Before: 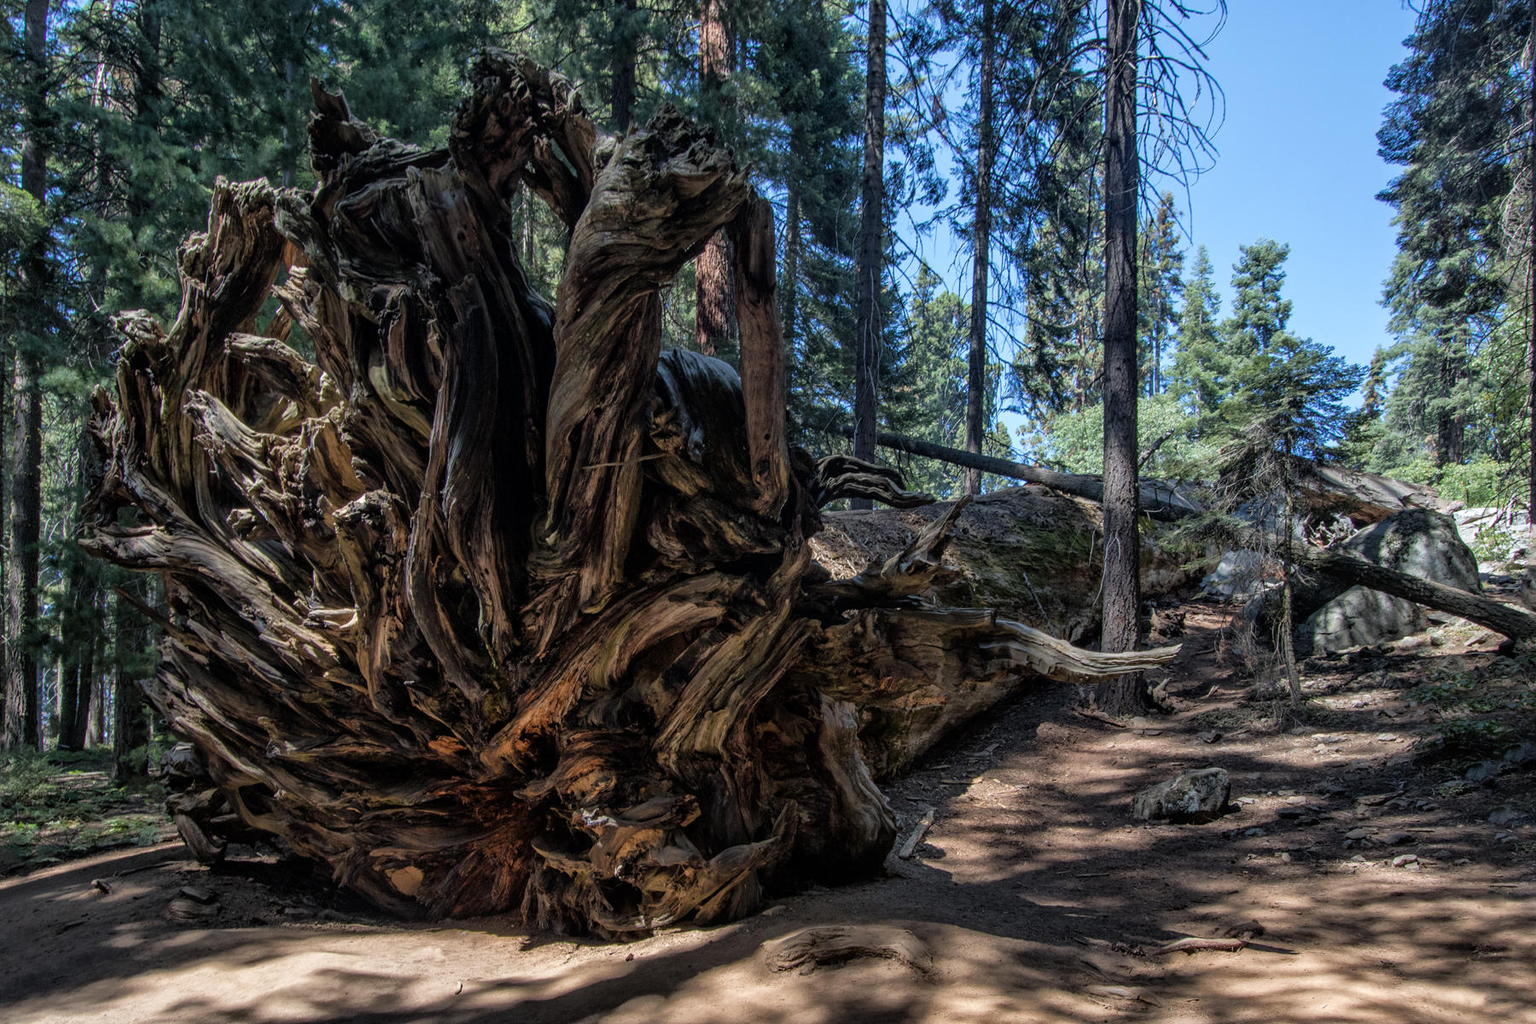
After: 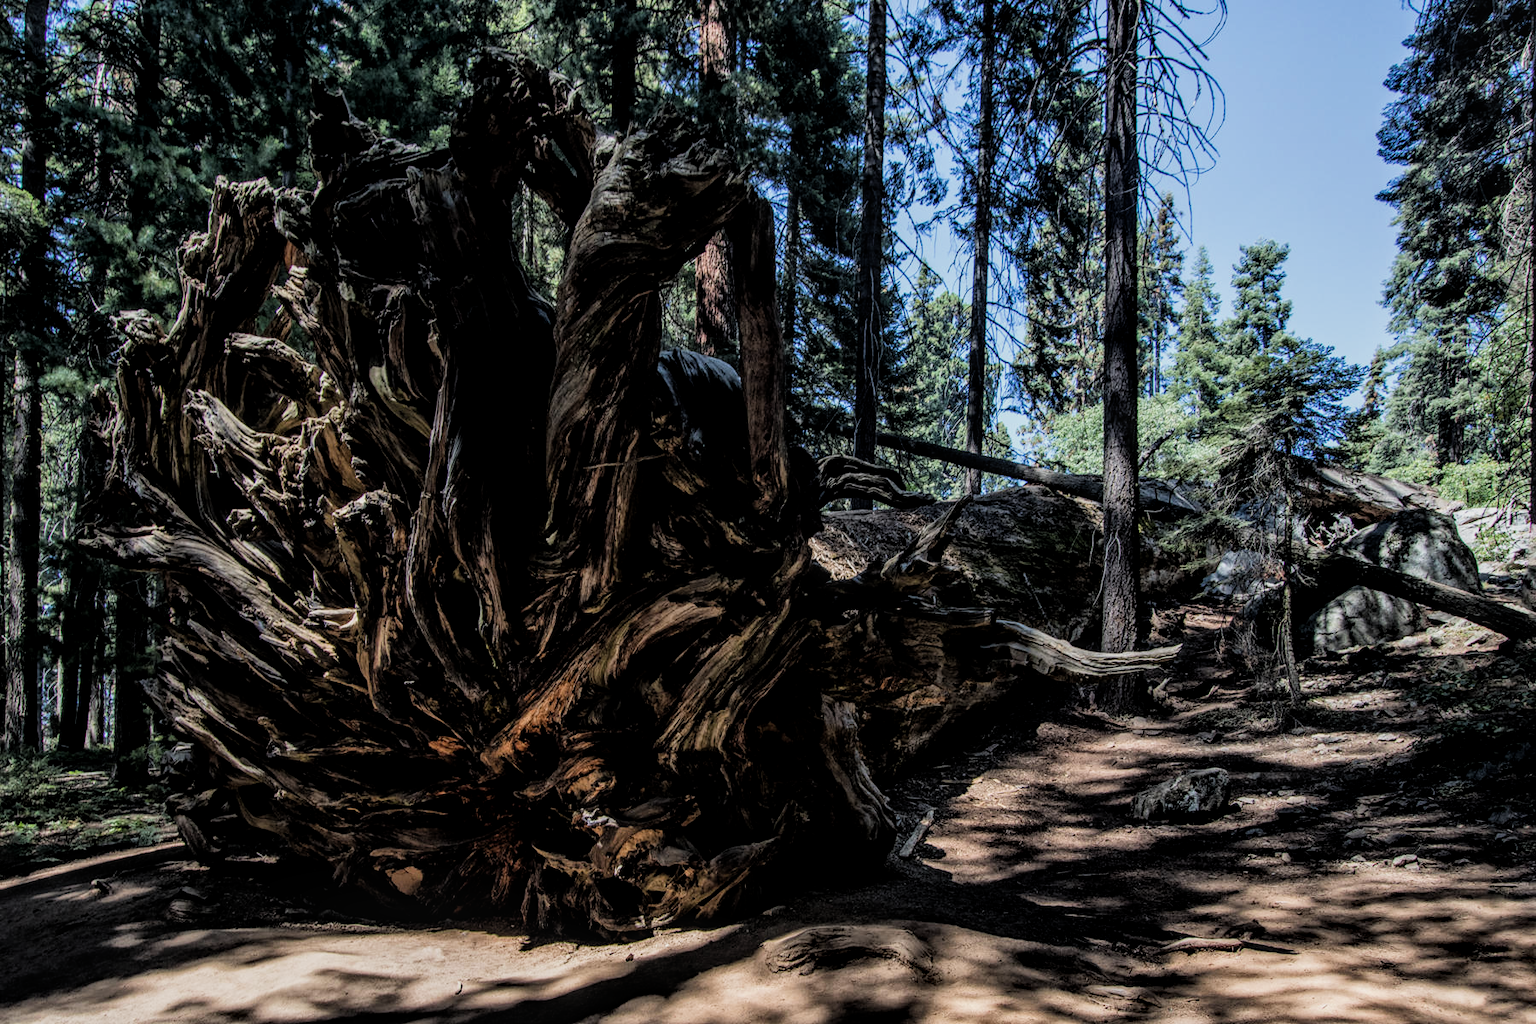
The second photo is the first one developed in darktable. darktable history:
local contrast: on, module defaults
filmic rgb: black relative exposure -5.1 EV, white relative exposure 3.97 EV, hardness 2.89, contrast 1.392, highlights saturation mix -30.61%
